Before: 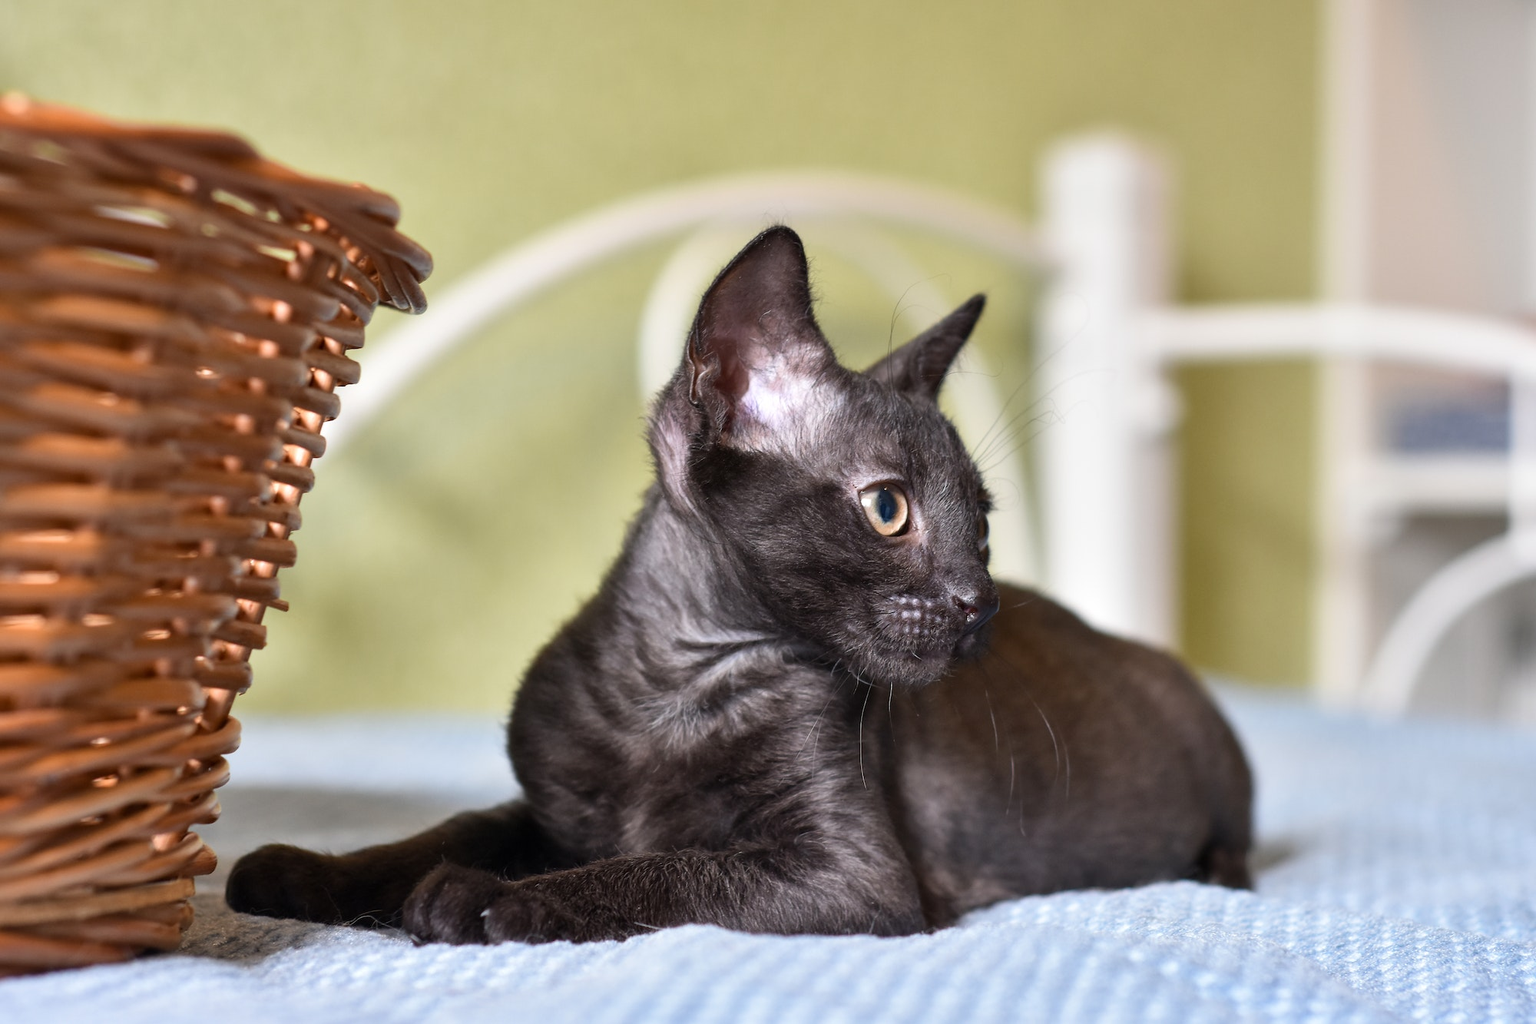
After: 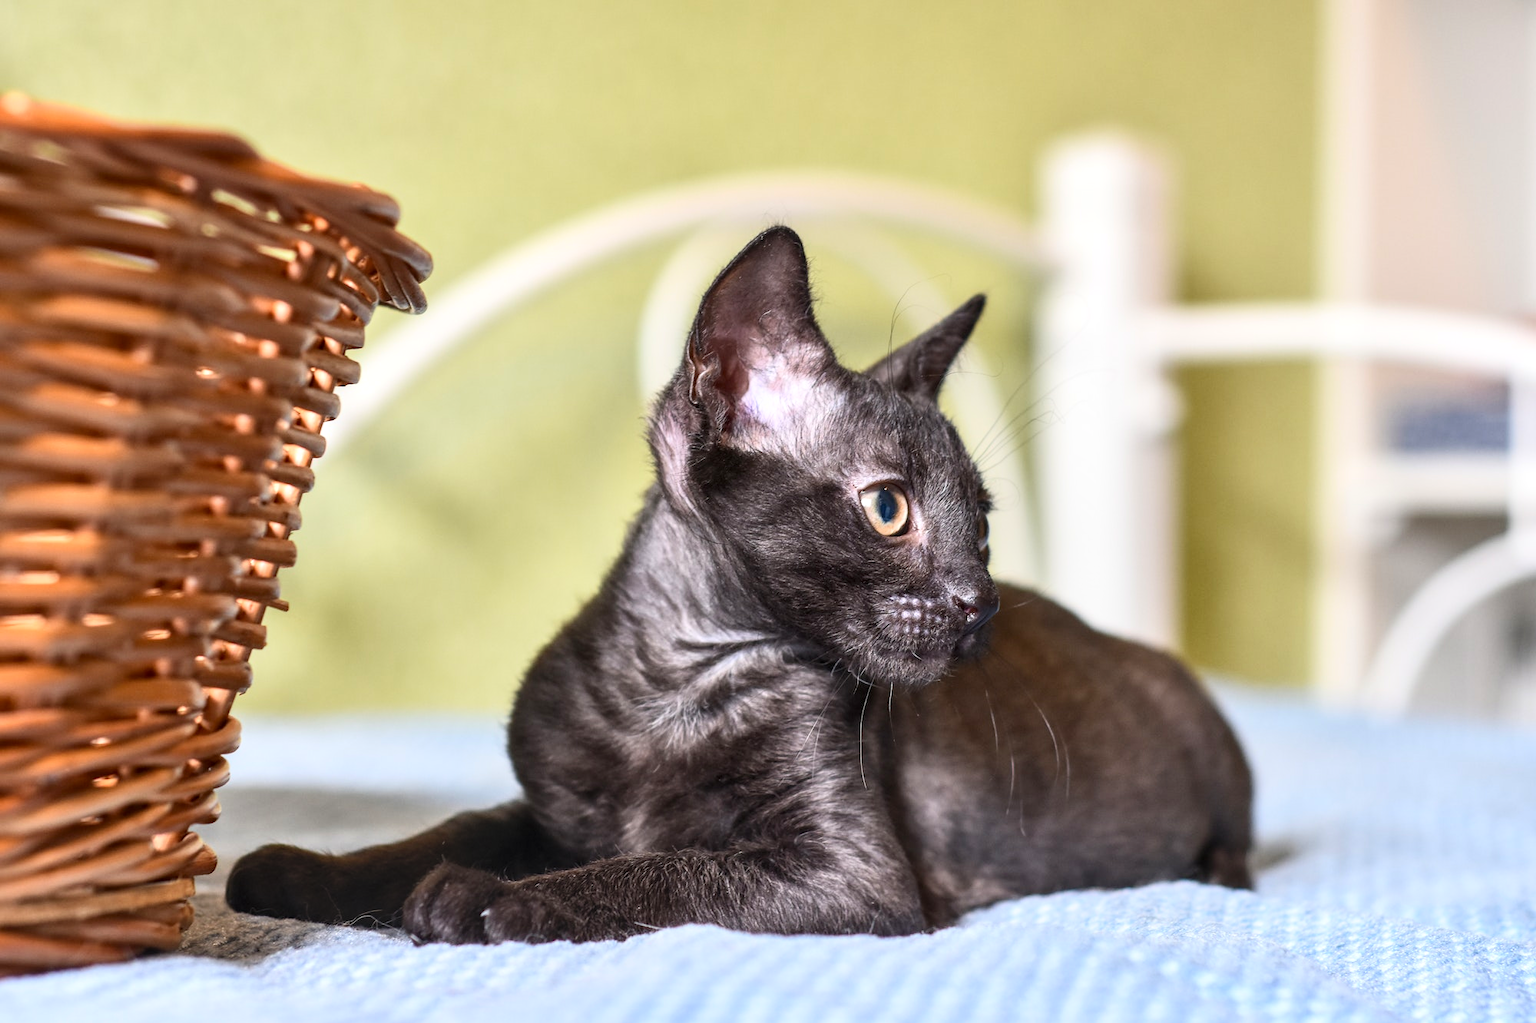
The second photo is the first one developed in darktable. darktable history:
contrast brightness saturation: contrast 0.204, brightness 0.156, saturation 0.223
local contrast: detail 130%
